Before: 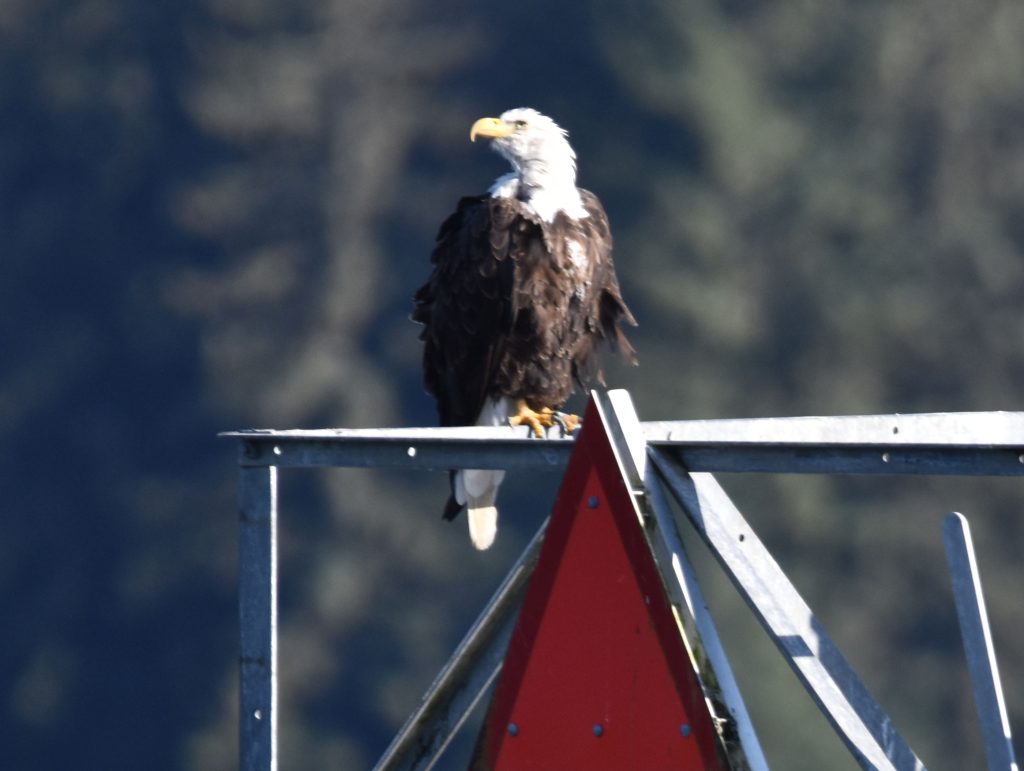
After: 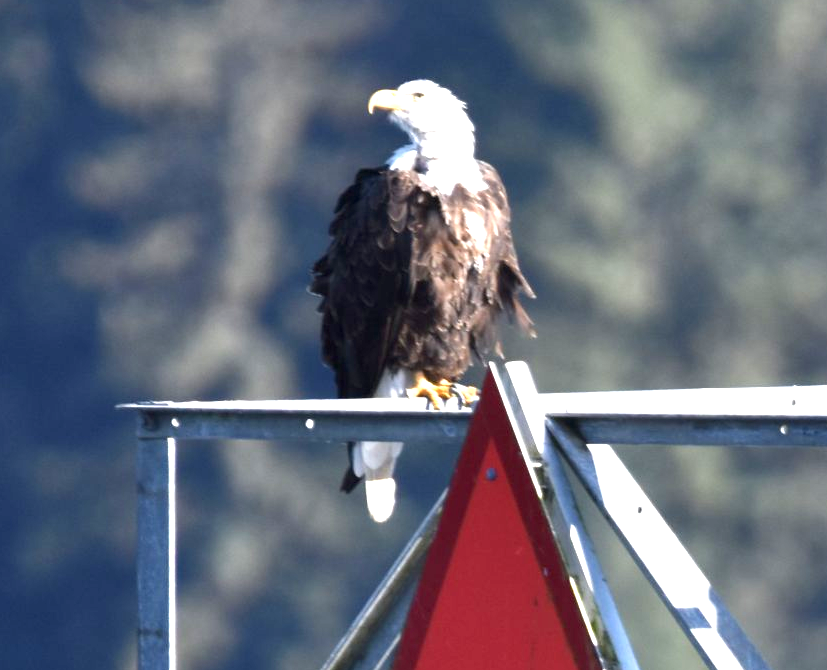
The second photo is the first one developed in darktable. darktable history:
crop: left 9.962%, top 3.653%, right 9.262%, bottom 9.325%
tone equalizer: edges refinement/feathering 500, mask exposure compensation -1.57 EV, preserve details no
exposure: black level correction 0.002, exposure 1.302 EV, compensate highlight preservation false
